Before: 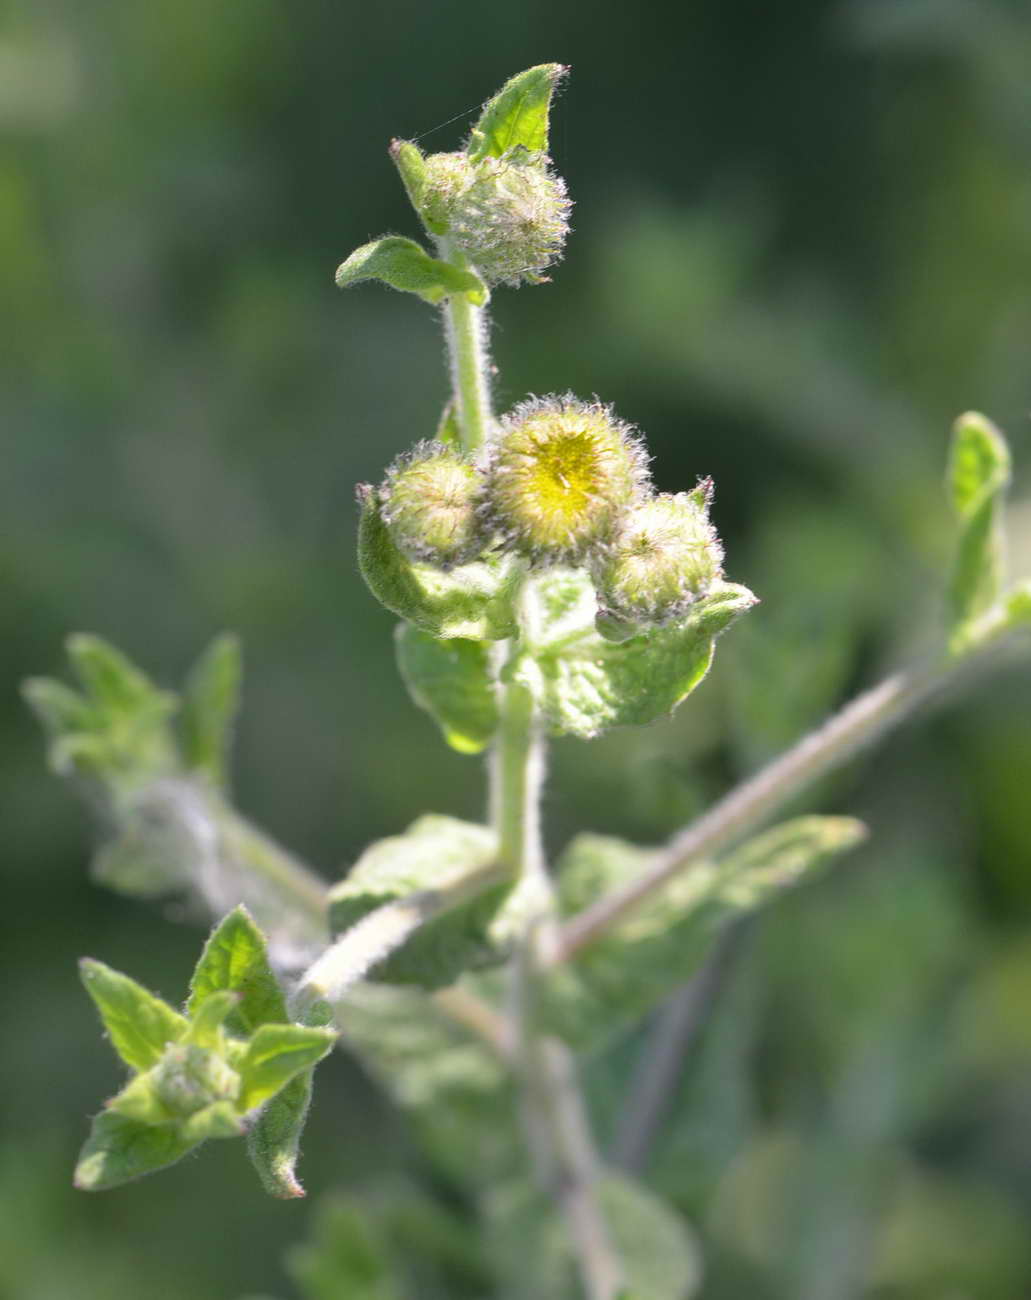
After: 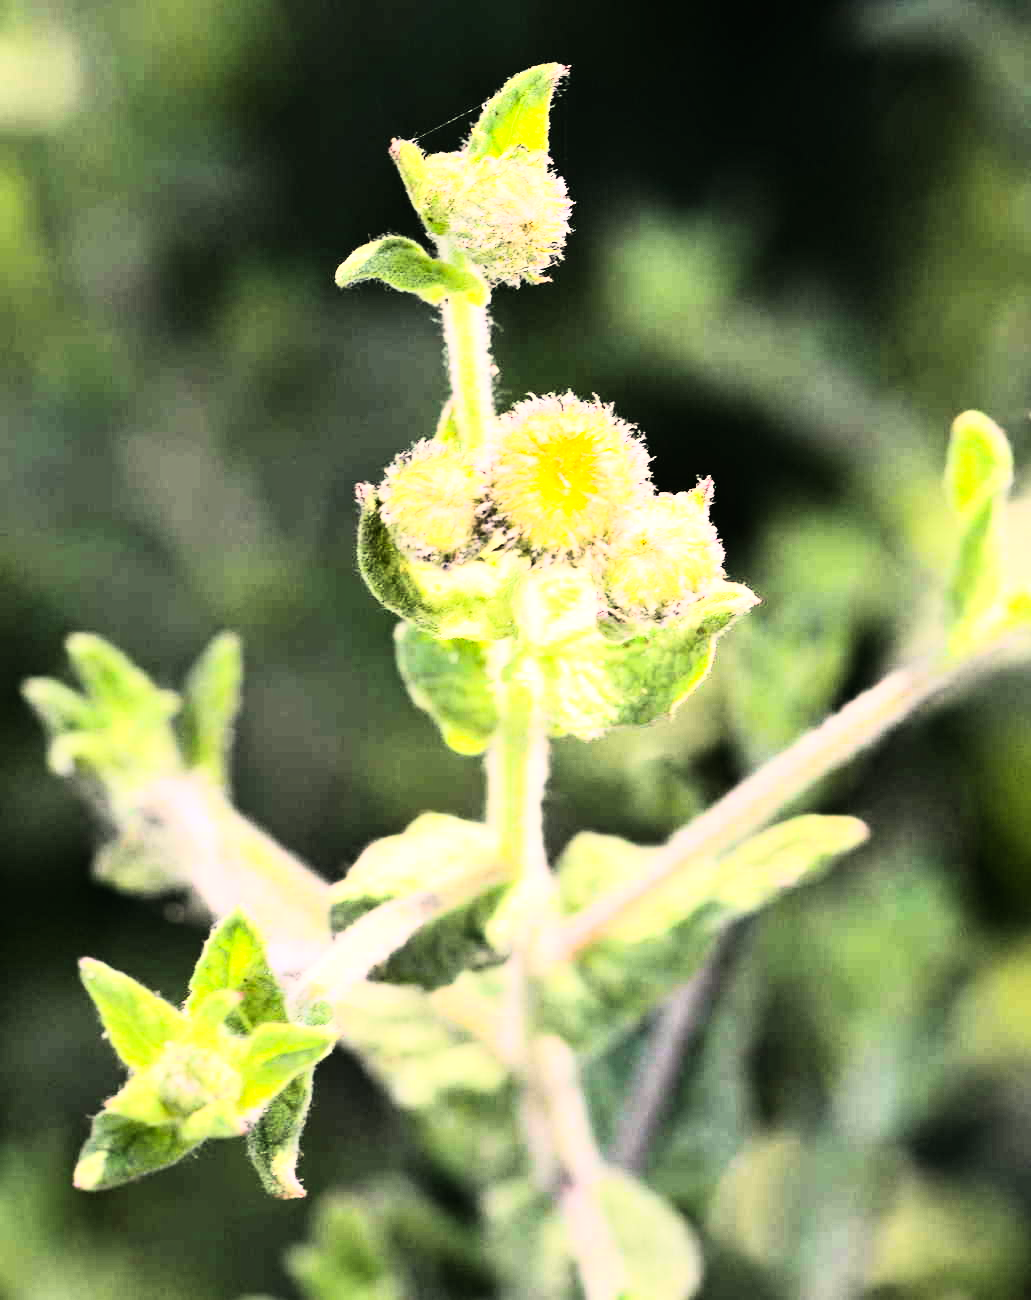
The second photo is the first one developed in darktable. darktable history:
white balance: red 1.127, blue 0.943
rgb curve: curves: ch0 [(0, 0) (0.21, 0.15) (0.24, 0.21) (0.5, 0.75) (0.75, 0.96) (0.89, 0.99) (1, 1)]; ch1 [(0, 0.02) (0.21, 0.13) (0.25, 0.2) (0.5, 0.67) (0.75, 0.9) (0.89, 0.97) (1, 1)]; ch2 [(0, 0.02) (0.21, 0.13) (0.25, 0.2) (0.5, 0.67) (0.75, 0.9) (0.89, 0.97) (1, 1)], compensate middle gray true
haze removal: compatibility mode true, adaptive false
tone equalizer: -8 EV -1.08 EV, -7 EV -1.01 EV, -6 EV -0.867 EV, -5 EV -0.578 EV, -3 EV 0.578 EV, -2 EV 0.867 EV, -1 EV 1.01 EV, +0 EV 1.08 EV, edges refinement/feathering 500, mask exposure compensation -1.57 EV, preserve details no
